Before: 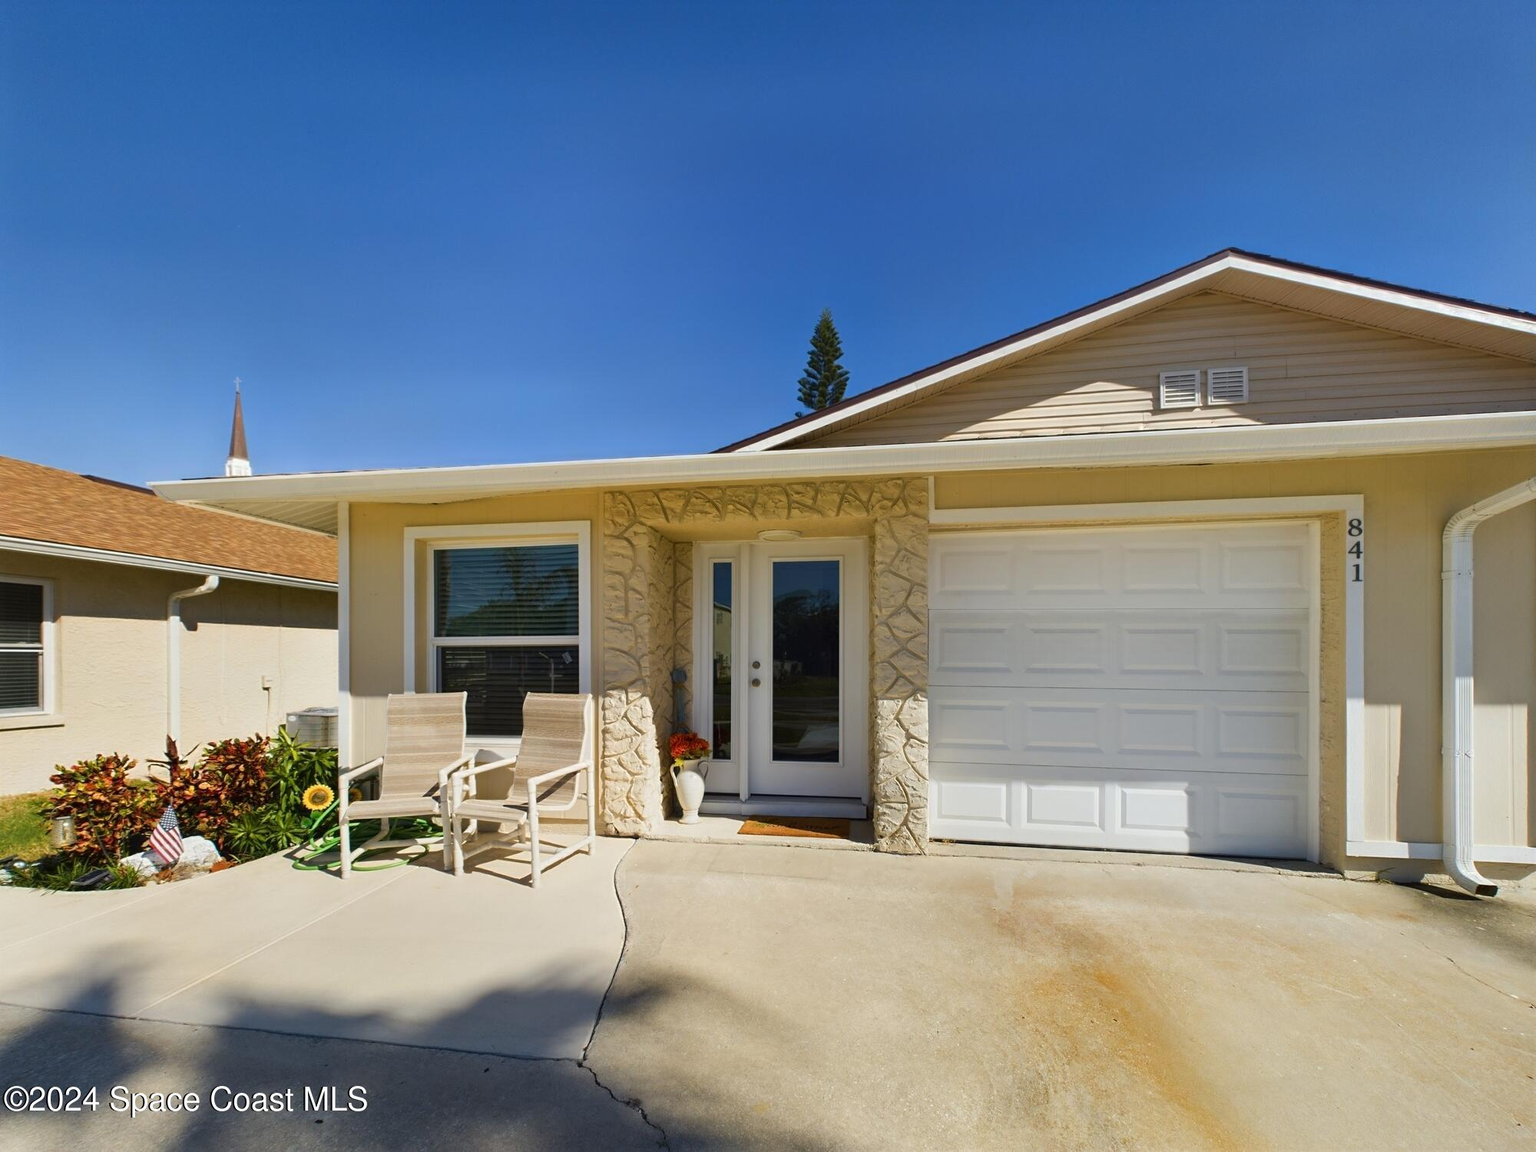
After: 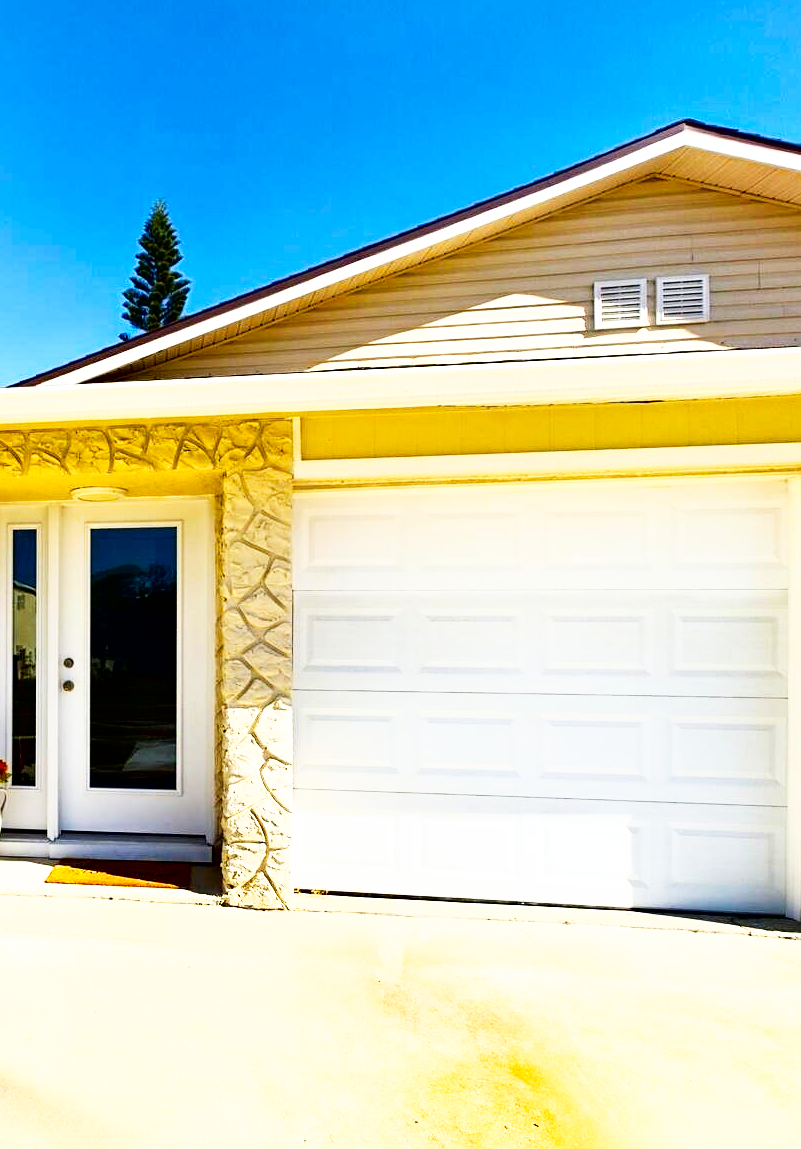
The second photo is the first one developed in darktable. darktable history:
base curve: curves: ch0 [(0, 0) (0.007, 0.004) (0.027, 0.03) (0.046, 0.07) (0.207, 0.54) (0.442, 0.872) (0.673, 0.972) (1, 1)], preserve colors none
crop: left 45.804%, top 13.543%, right 14.112%, bottom 9.801%
sharpen: amount 0.215
color balance rgb: shadows lift › chroma 0.8%, shadows lift › hue 113.85°, power › hue 211.13°, perceptual saturation grading › global saturation 24.873%, global vibrance 9.483%
tone curve: curves: ch0 [(0, 0) (0.003, 0) (0.011, 0.001) (0.025, 0.003) (0.044, 0.004) (0.069, 0.007) (0.1, 0.01) (0.136, 0.033) (0.177, 0.082) (0.224, 0.141) (0.277, 0.208) (0.335, 0.282) (0.399, 0.363) (0.468, 0.451) (0.543, 0.545) (0.623, 0.647) (0.709, 0.756) (0.801, 0.87) (0.898, 0.972) (1, 1)], color space Lab, independent channels, preserve colors none
